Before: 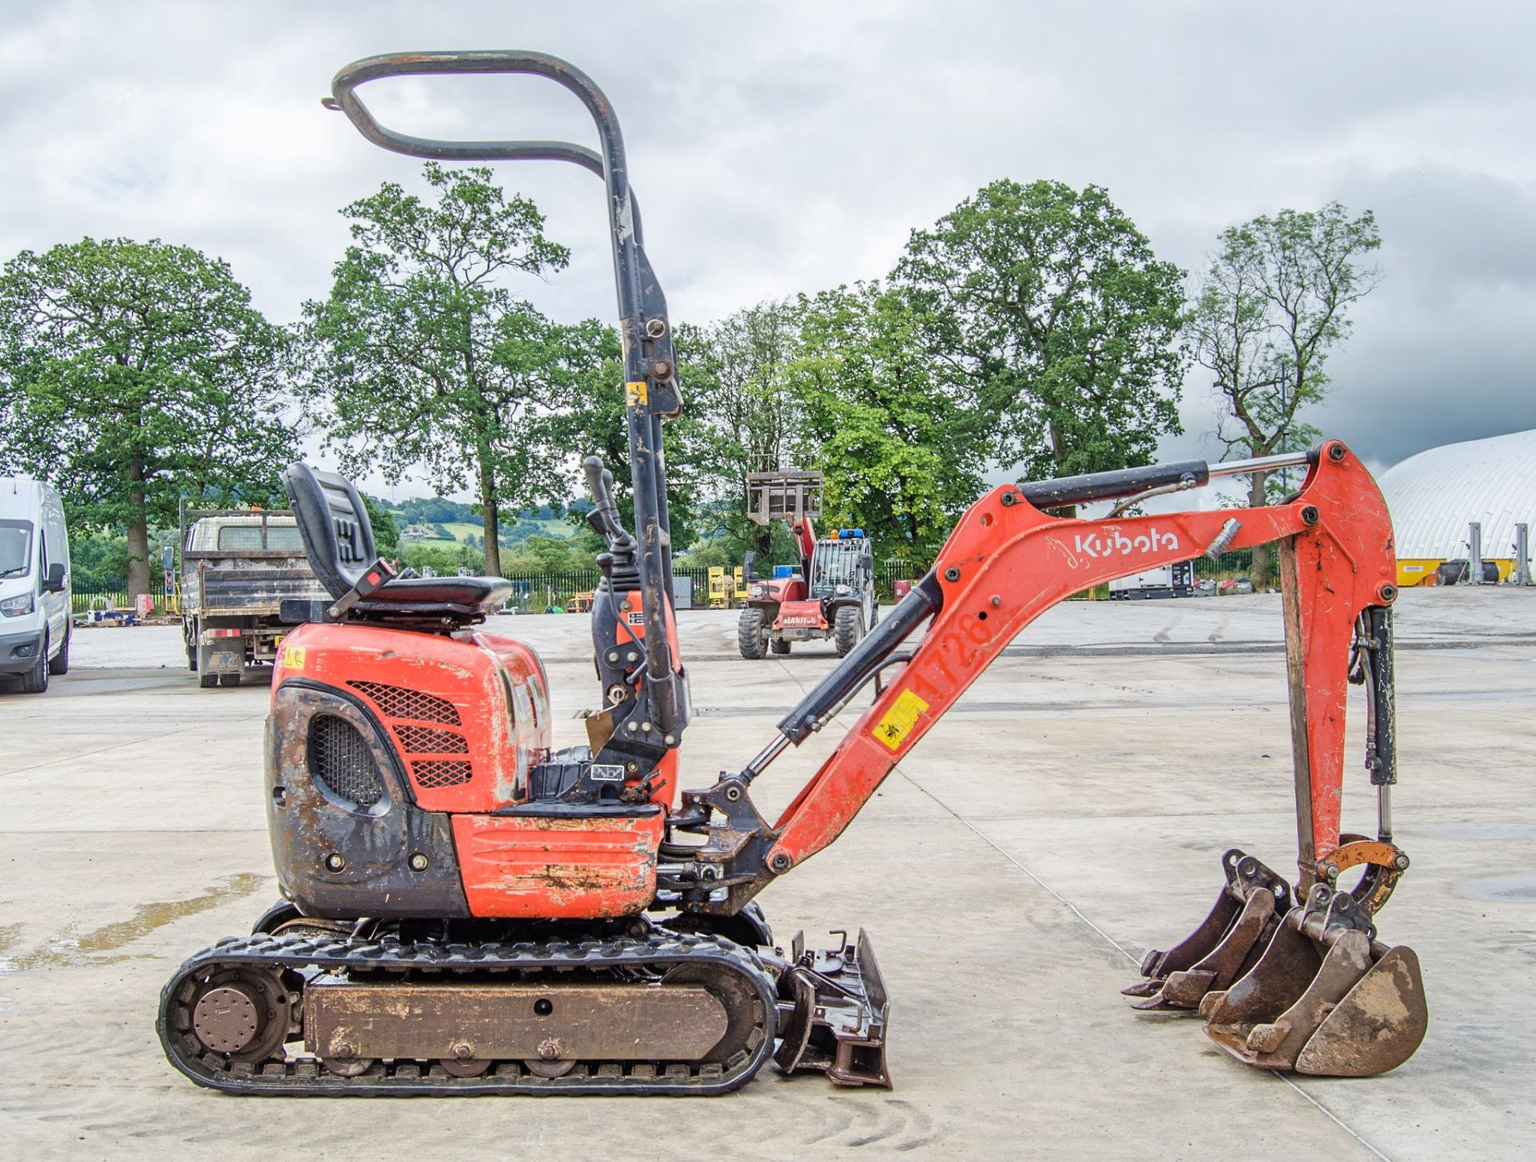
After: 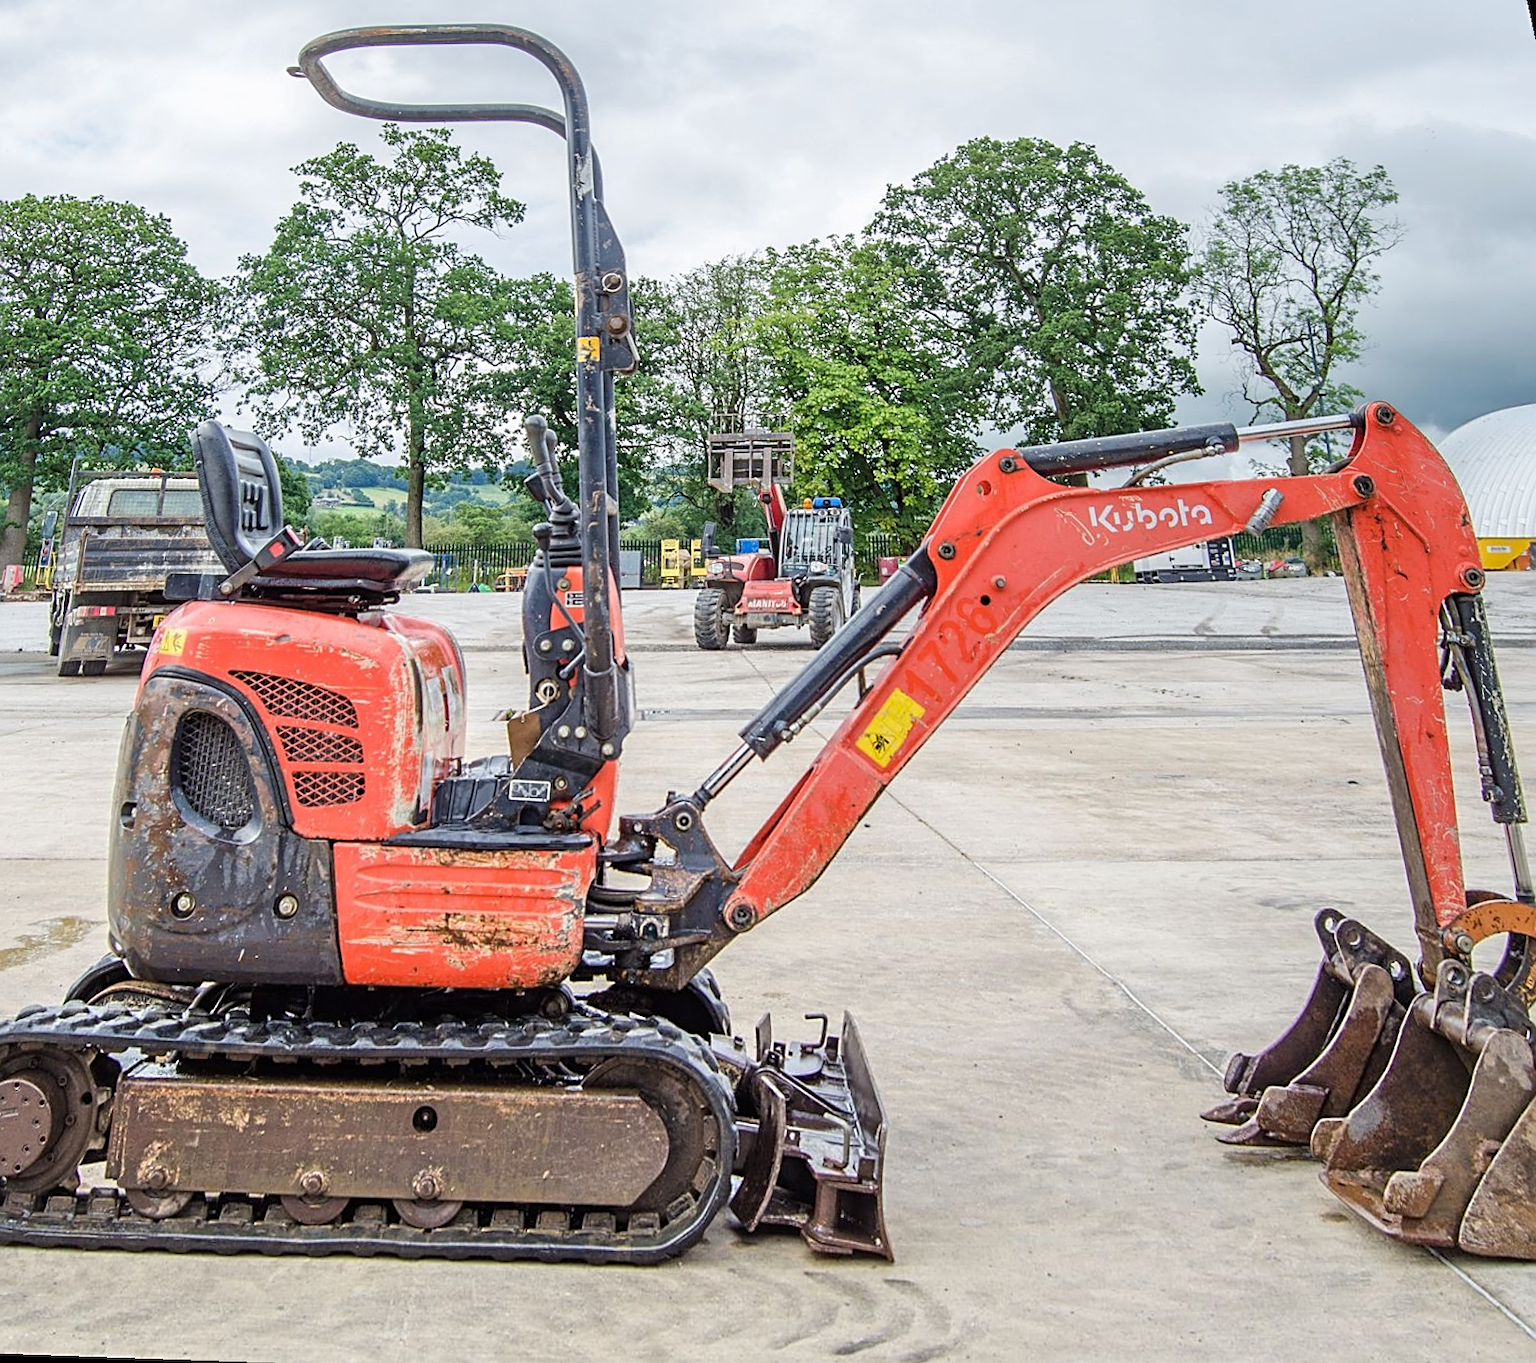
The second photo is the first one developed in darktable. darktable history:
rotate and perspective: rotation 0.72°, lens shift (vertical) -0.352, lens shift (horizontal) -0.051, crop left 0.152, crop right 0.859, crop top 0.019, crop bottom 0.964
sharpen: on, module defaults
